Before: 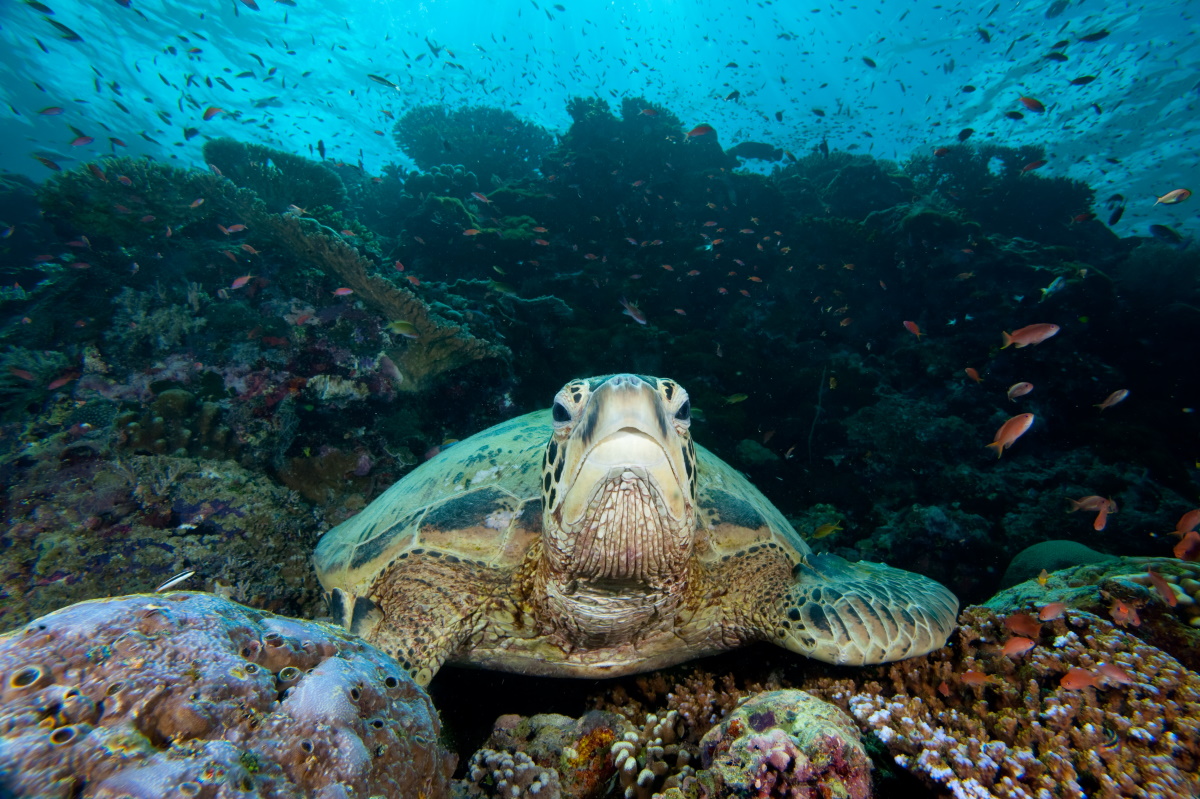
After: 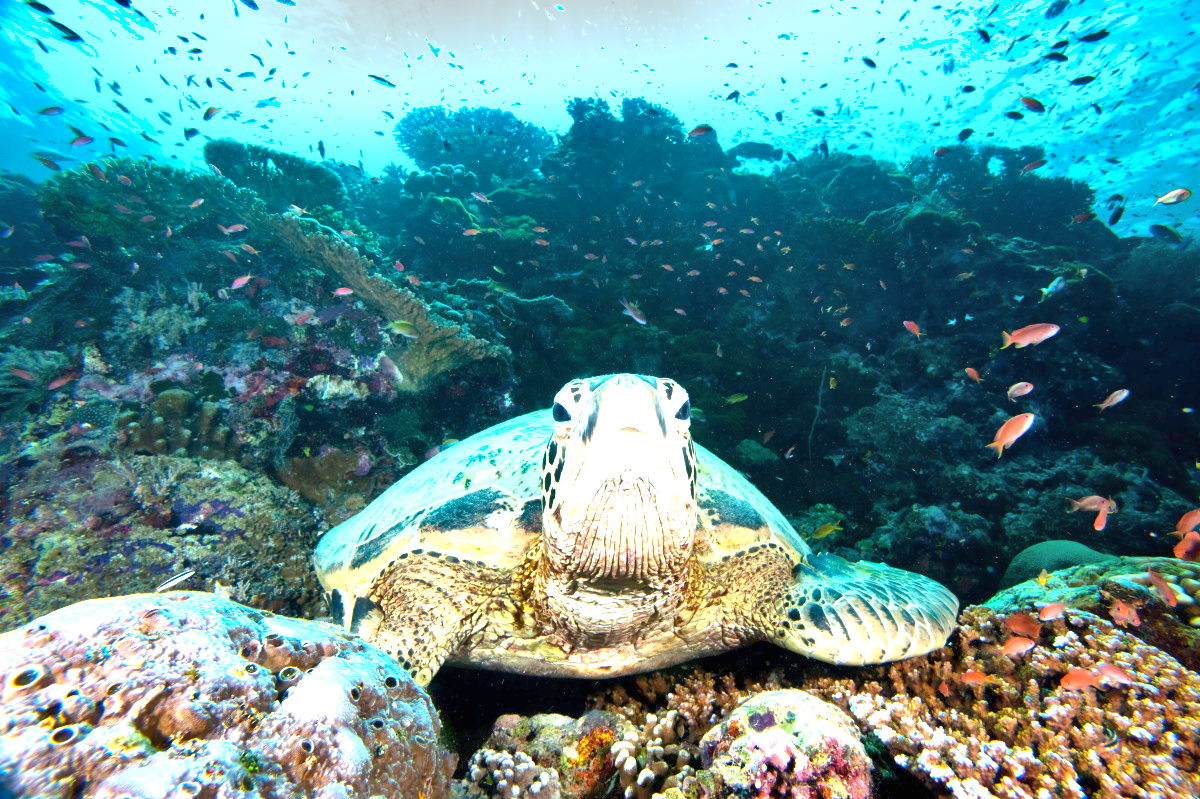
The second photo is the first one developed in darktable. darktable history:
exposure: black level correction 0, exposure 2.088 EV, compensate exposure bias true, compensate highlight preservation false
shadows and highlights: shadows 53, soften with gaussian
